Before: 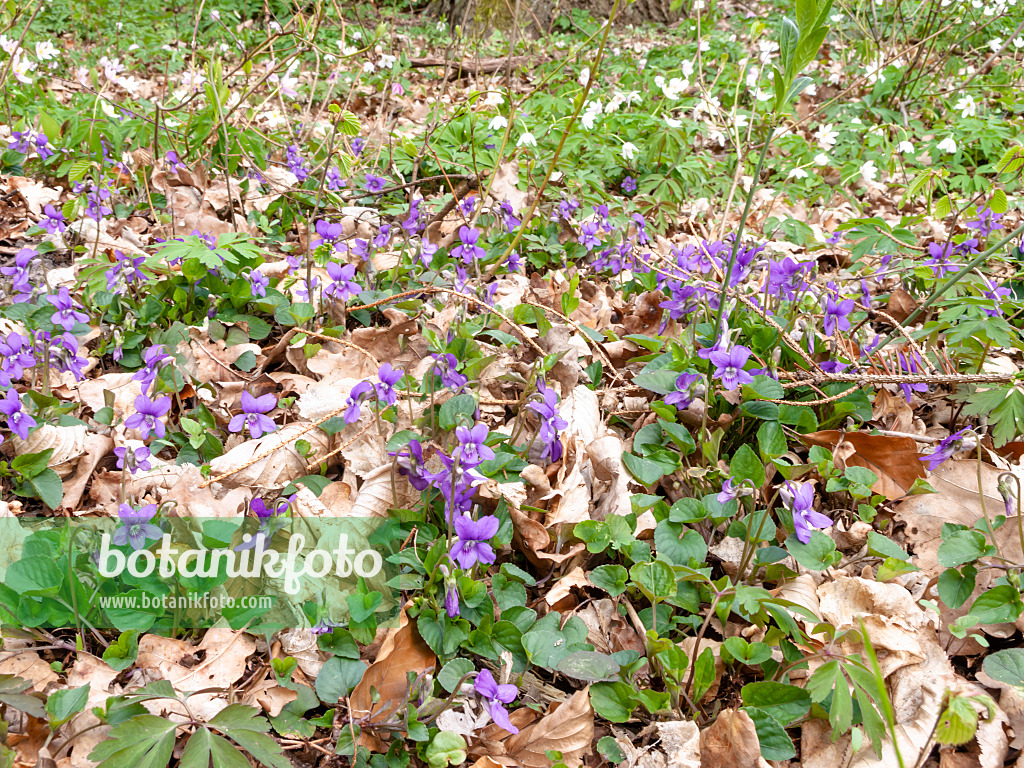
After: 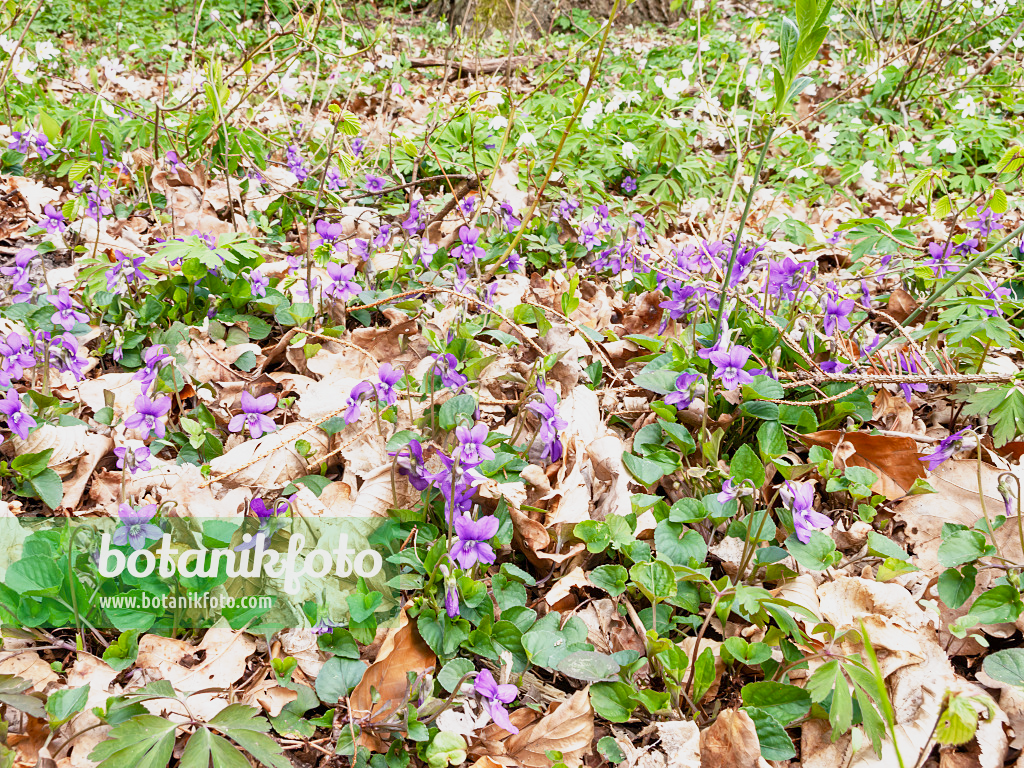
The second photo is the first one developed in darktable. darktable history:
shadows and highlights: shadows 49, highlights -41, soften with gaussian
base curve: curves: ch0 [(0, 0) (0.088, 0.125) (0.176, 0.251) (0.354, 0.501) (0.613, 0.749) (1, 0.877)], preserve colors none
